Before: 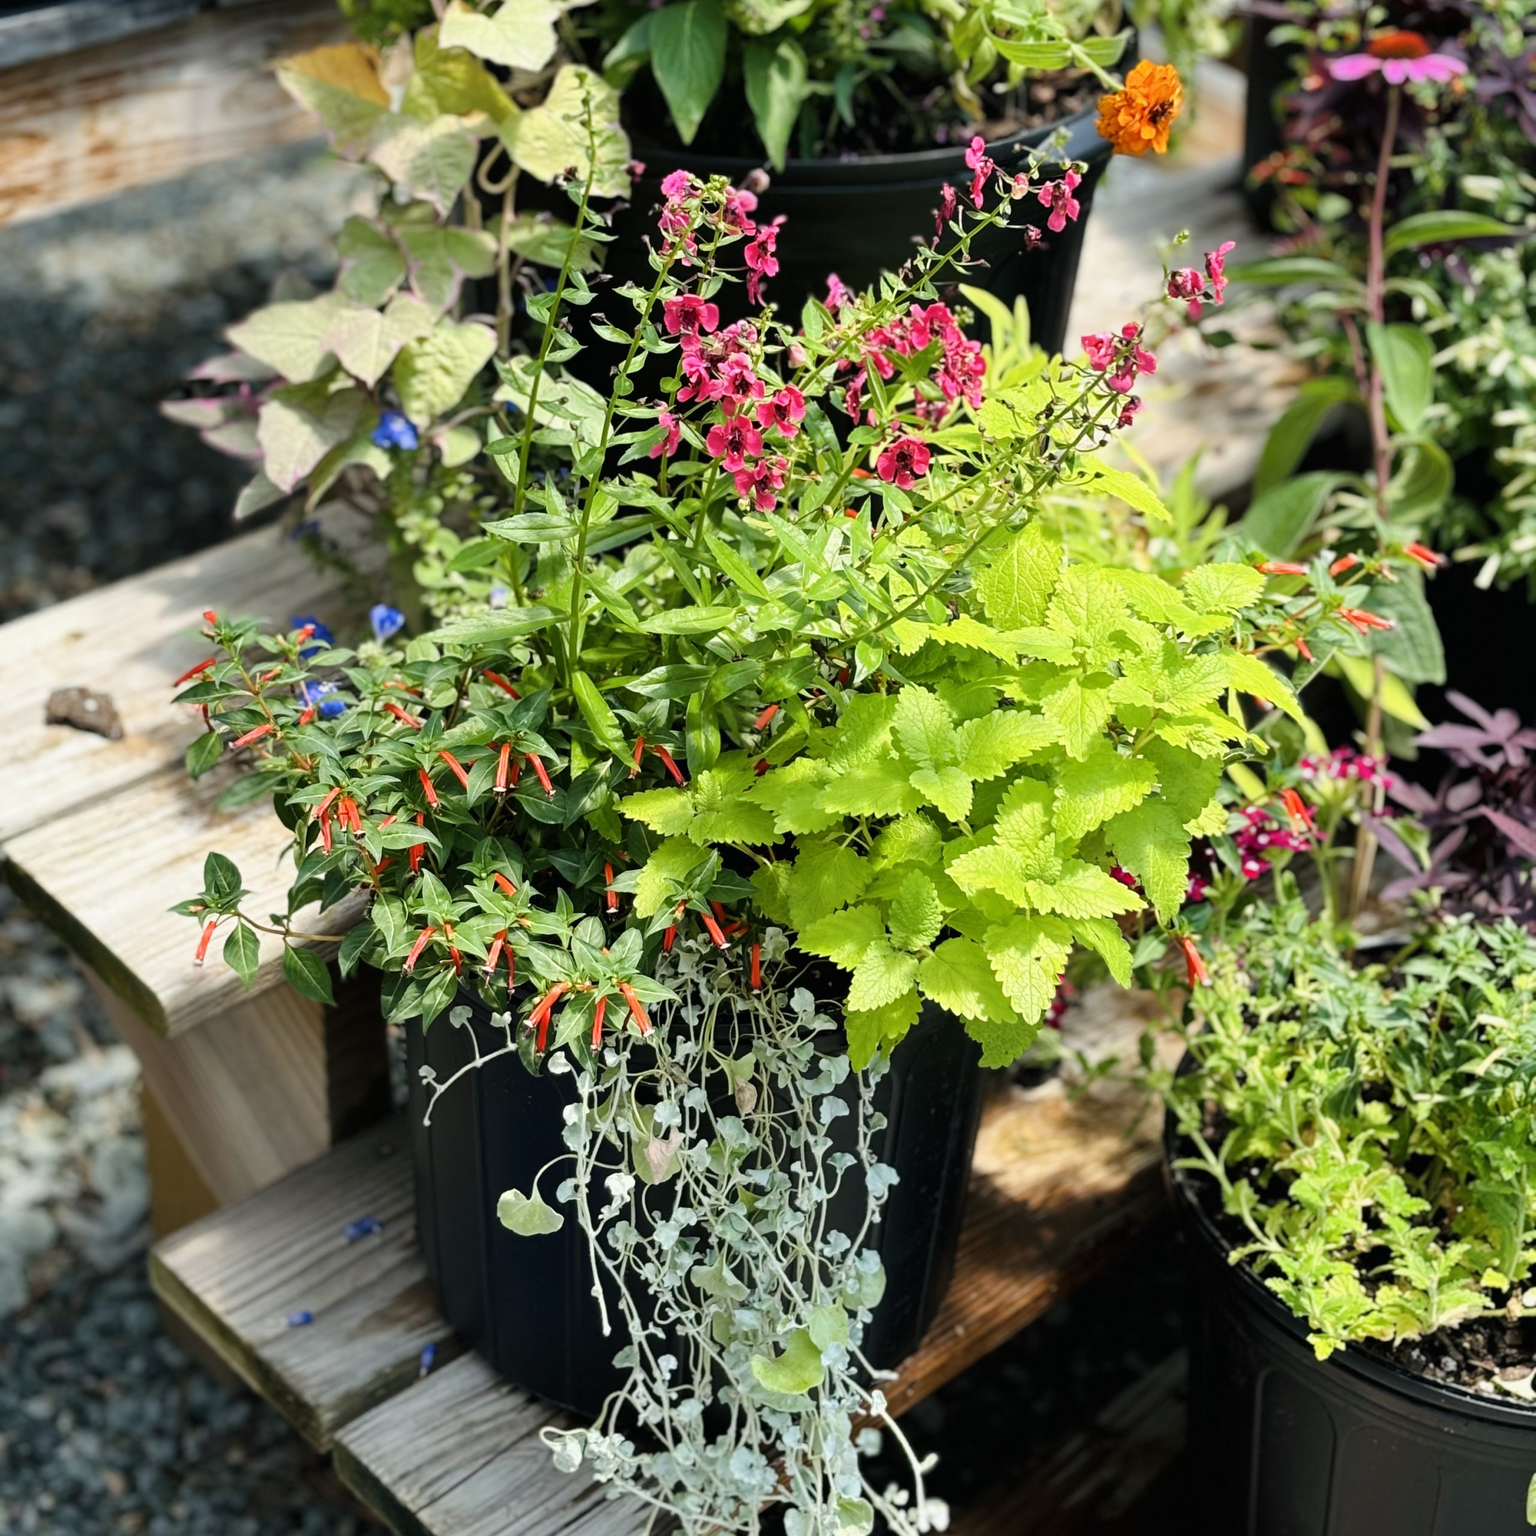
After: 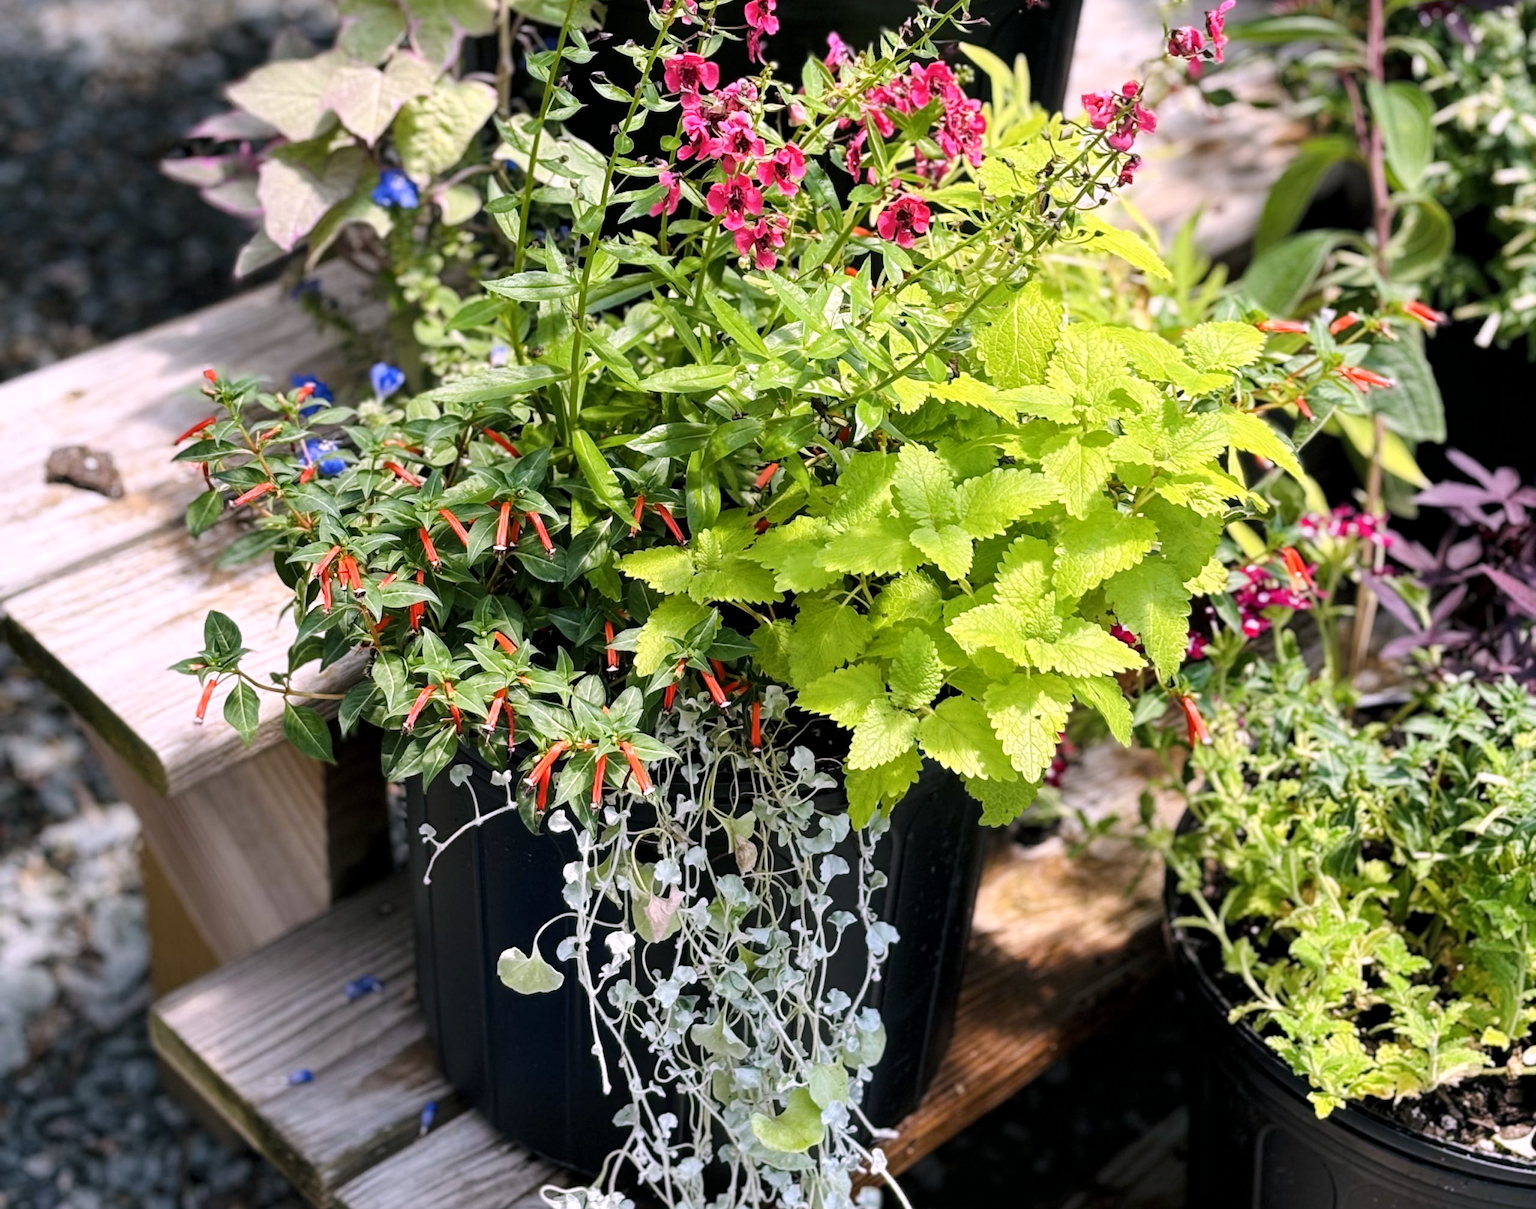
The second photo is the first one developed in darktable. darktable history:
local contrast: highlights 100%, shadows 100%, detail 120%, midtone range 0.2
crop and rotate: top 15.774%, bottom 5.506%
white balance: red 1.066, blue 1.119
